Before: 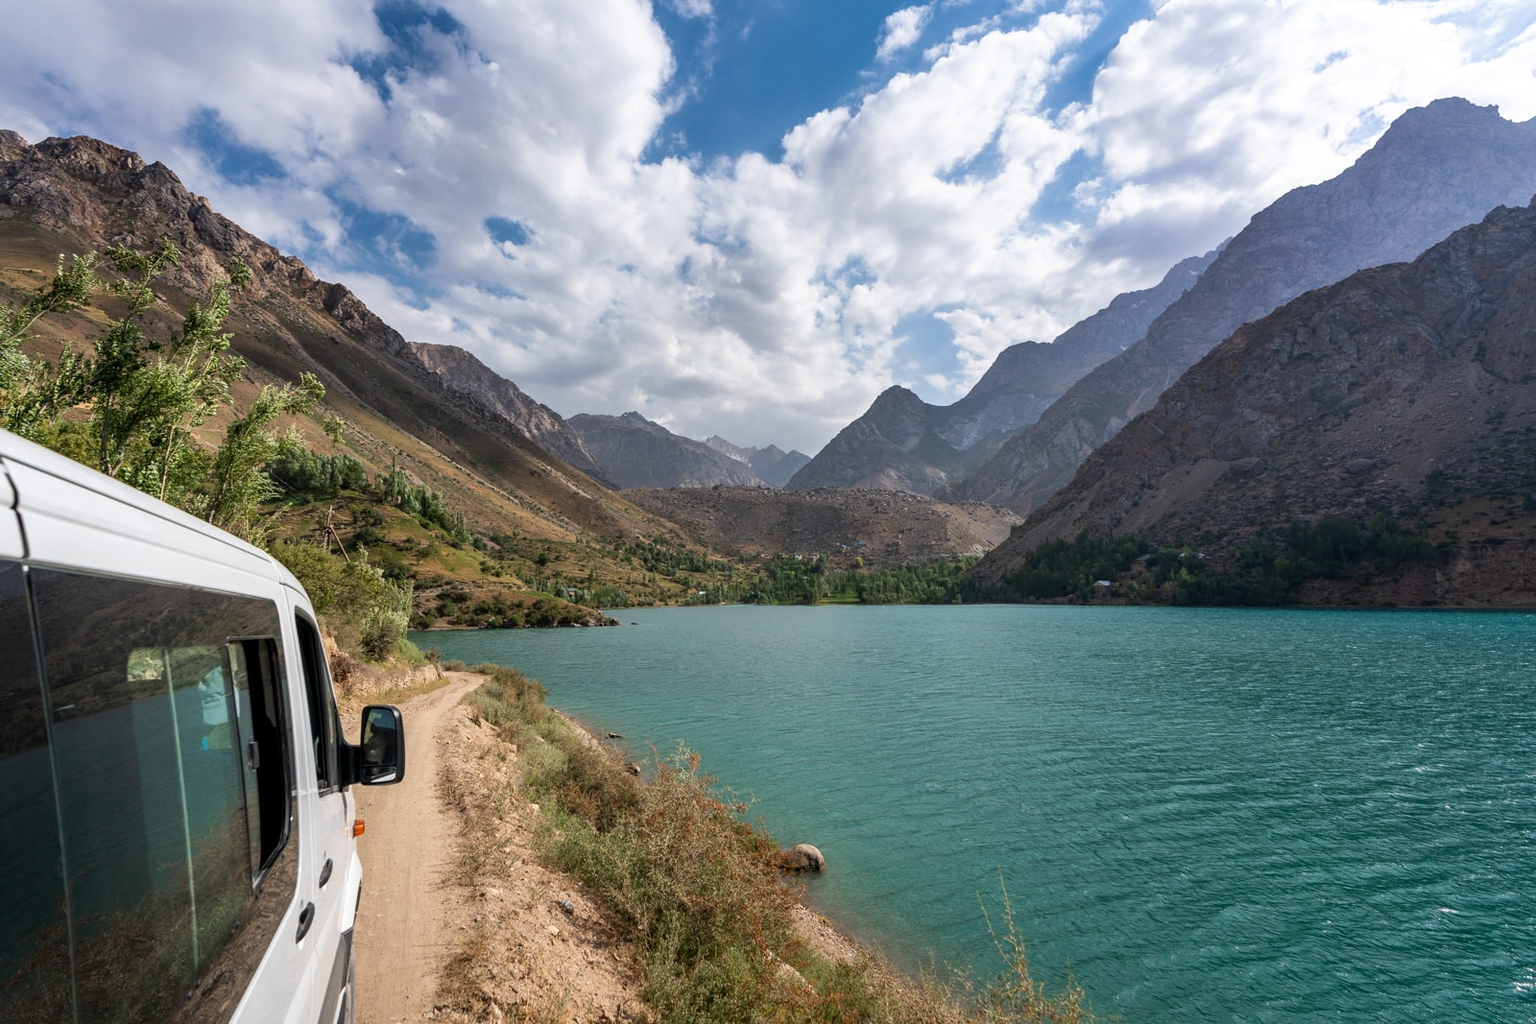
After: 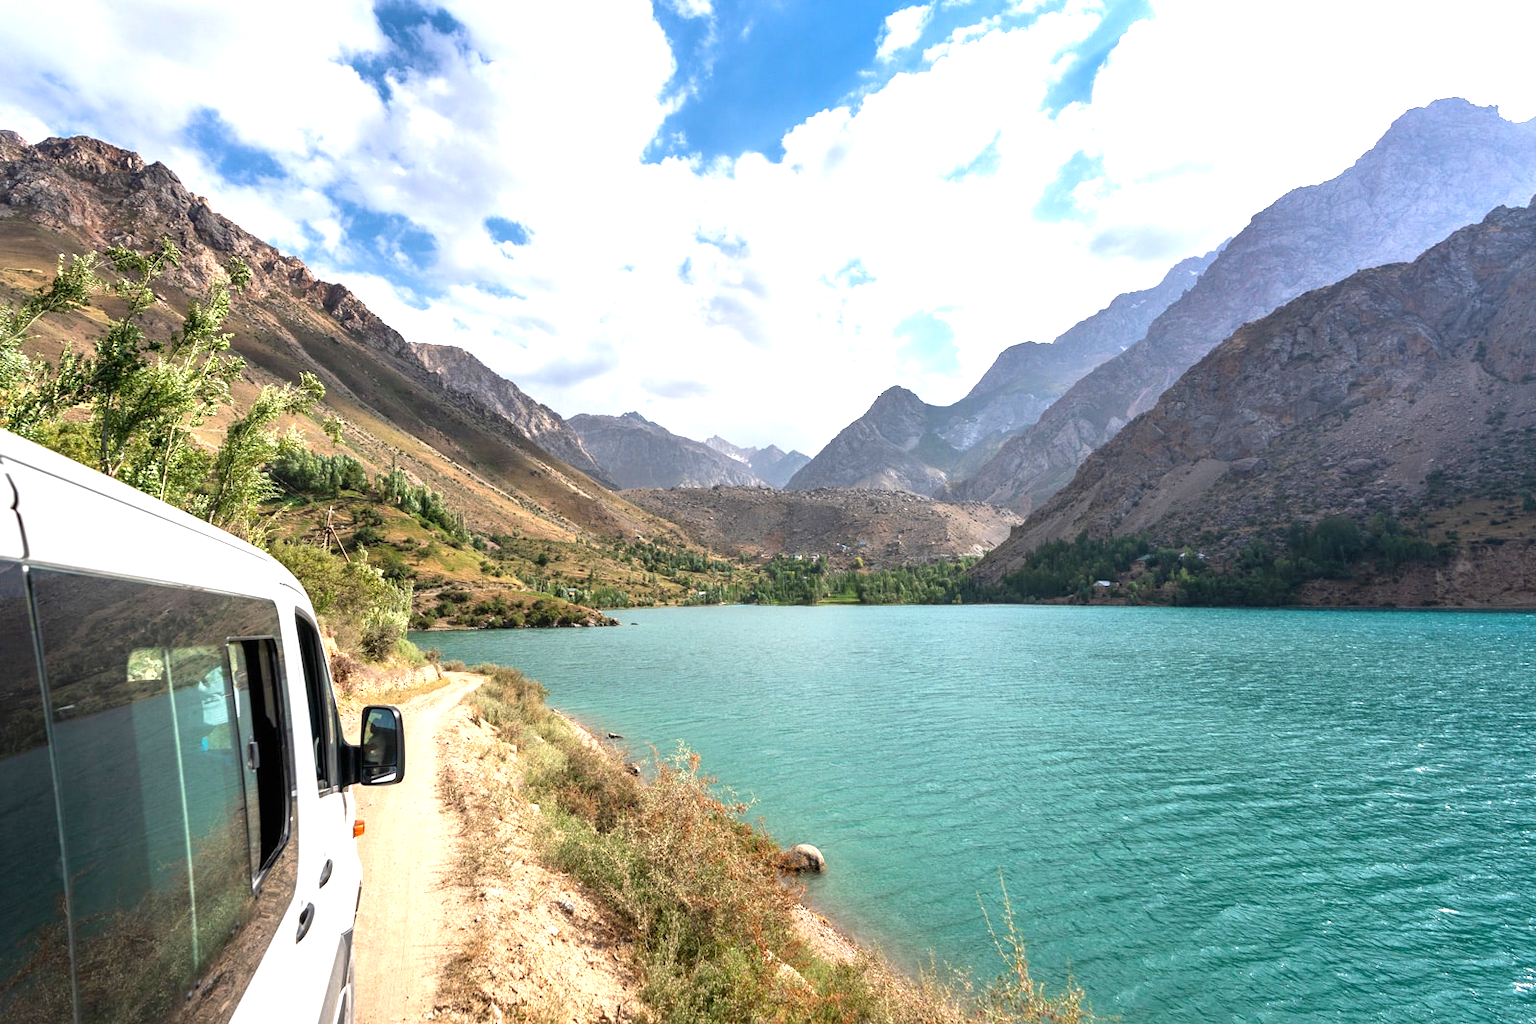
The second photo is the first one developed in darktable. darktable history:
exposure: black level correction 0, exposure 1.195 EV, compensate highlight preservation false
